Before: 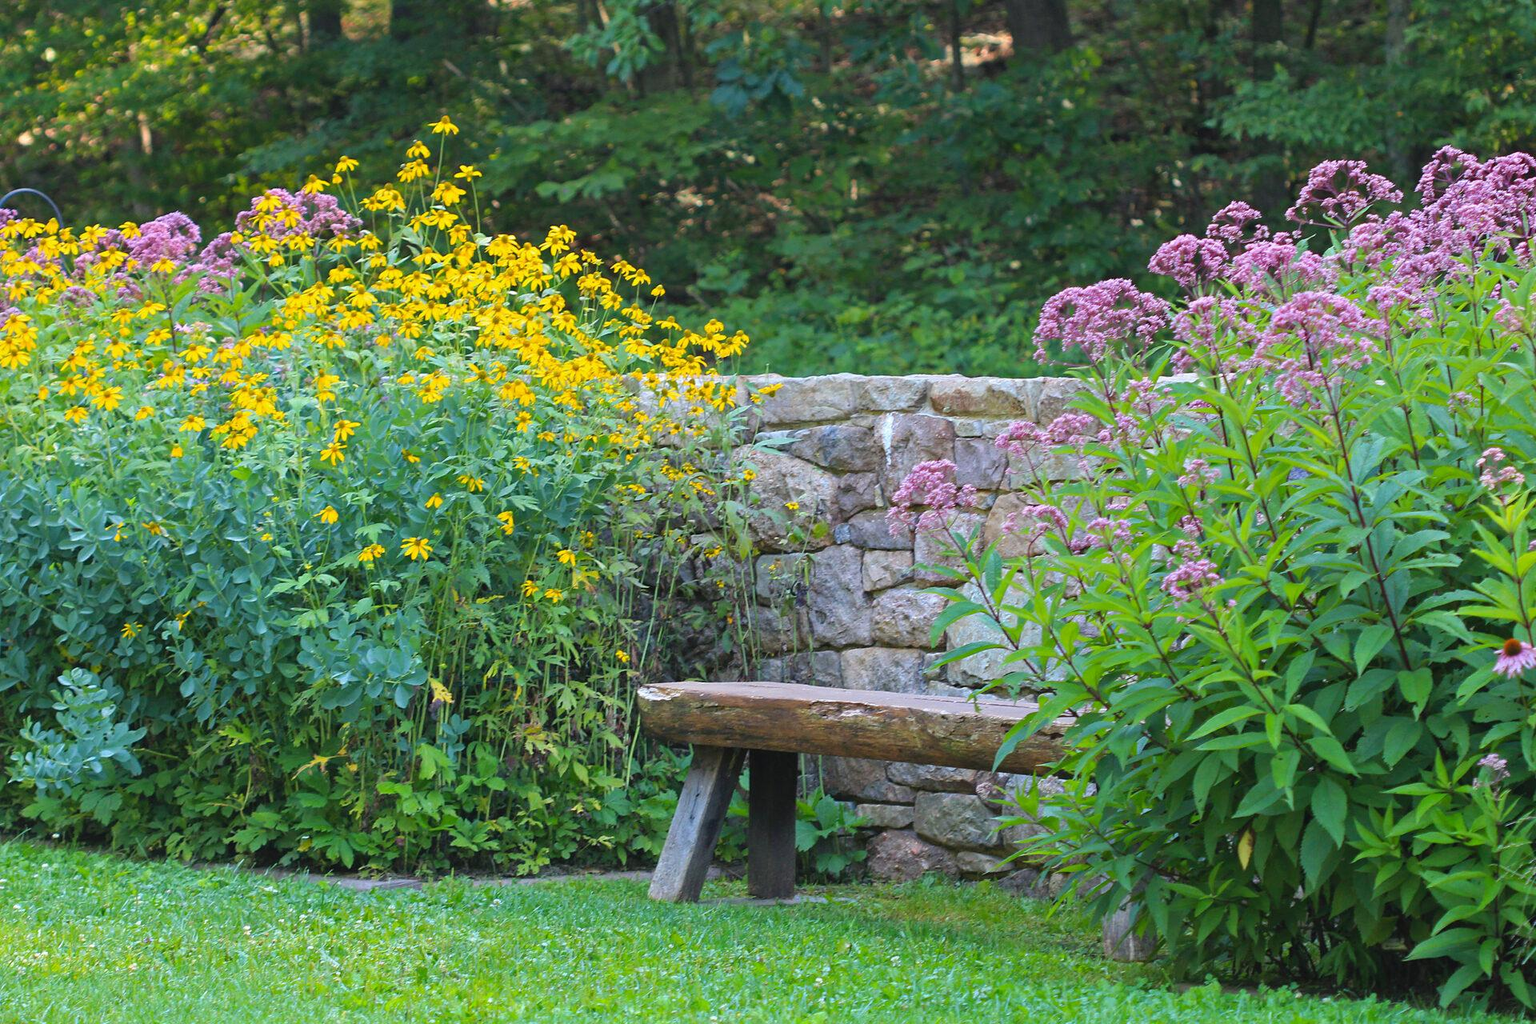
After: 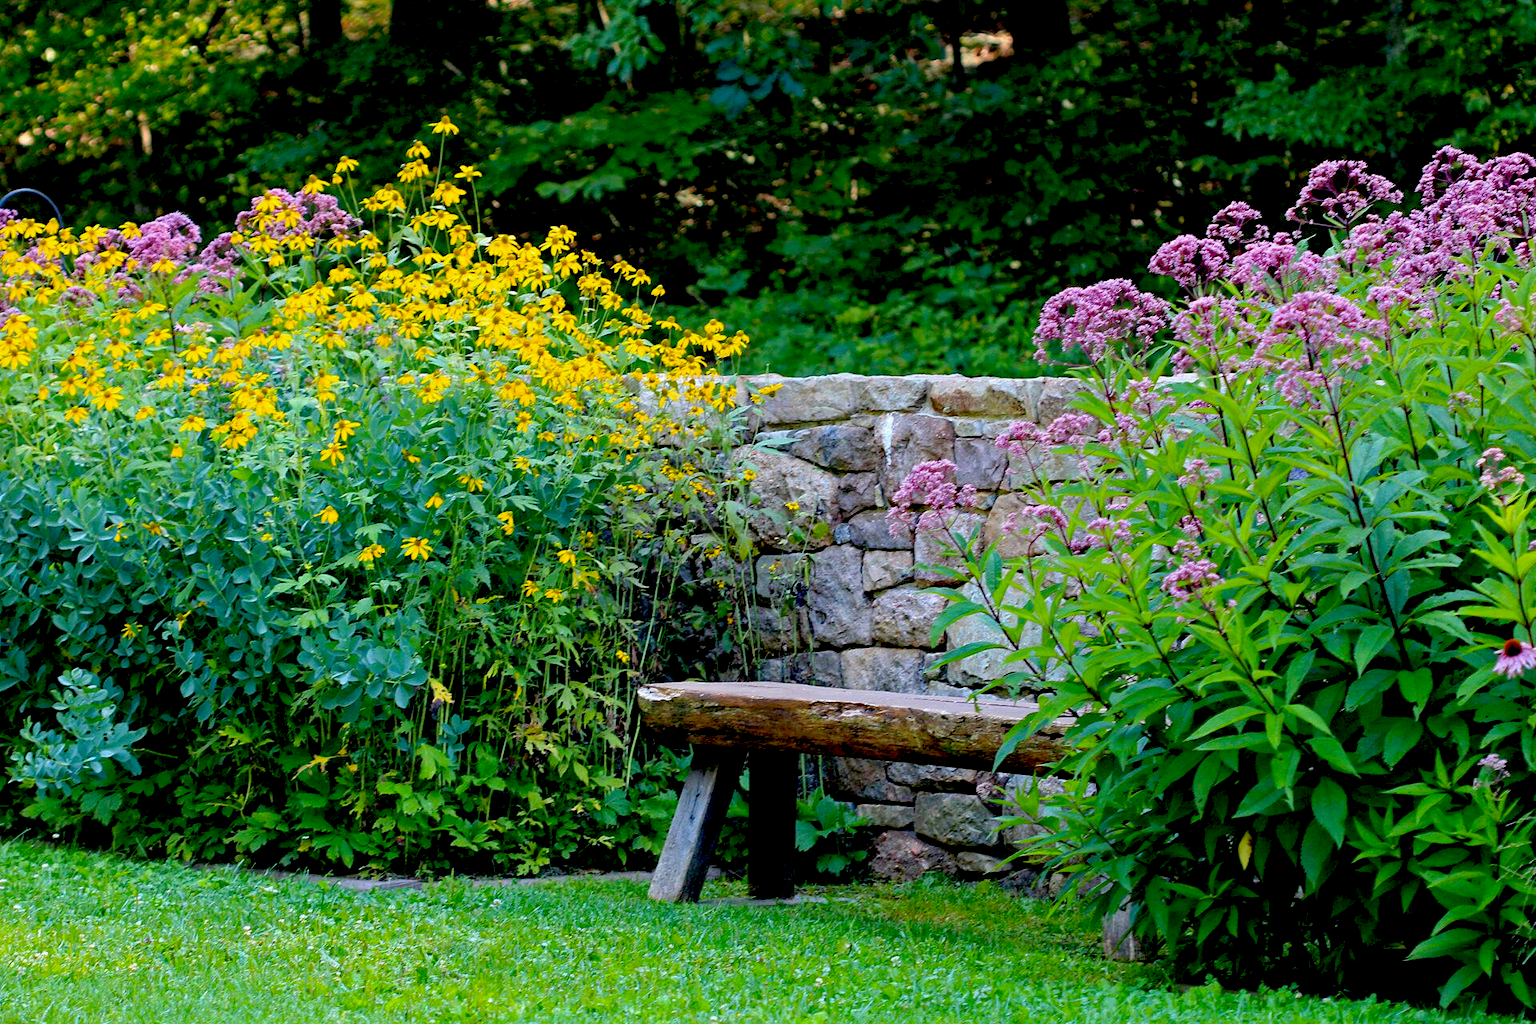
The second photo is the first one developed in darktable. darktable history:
exposure: black level correction 0.056, compensate exposure bias true, compensate highlight preservation false
